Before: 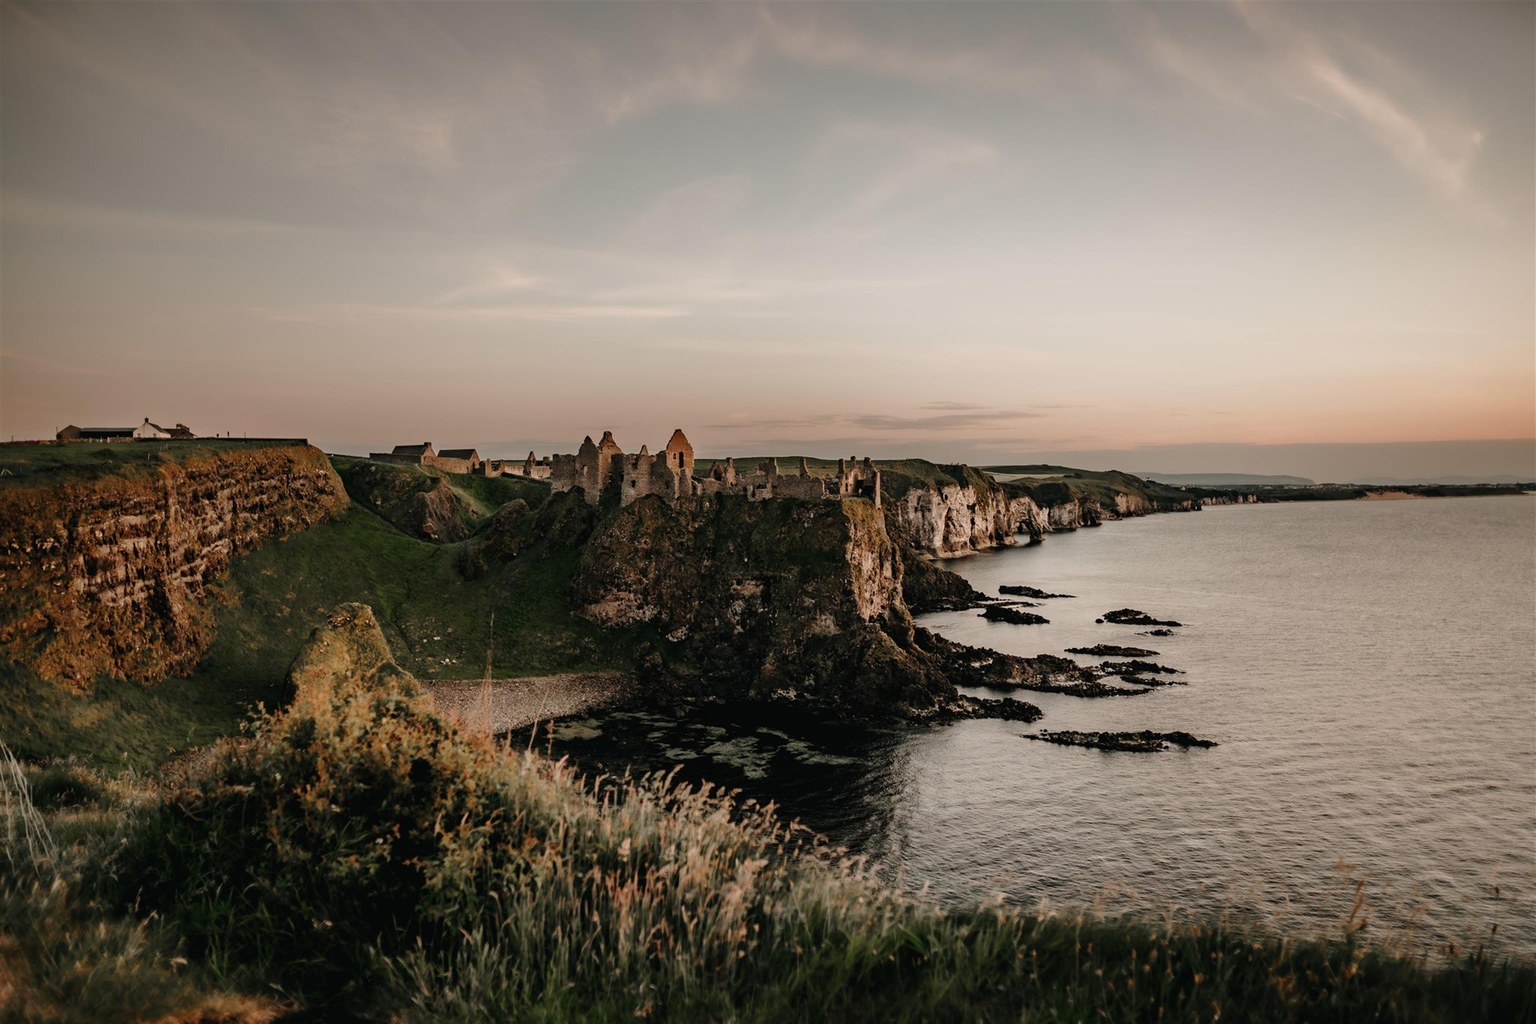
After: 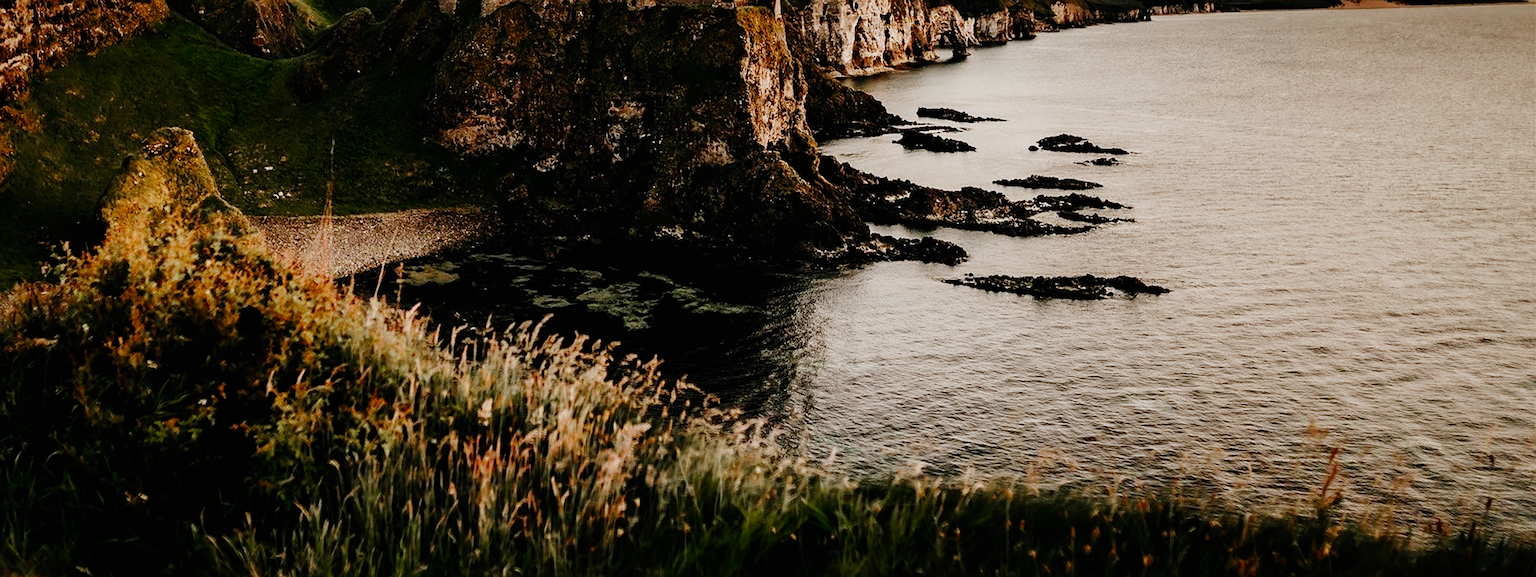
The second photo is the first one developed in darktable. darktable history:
color balance rgb: perceptual saturation grading › global saturation 25%, perceptual saturation grading › highlights -50%, perceptual saturation grading › shadows 30%, perceptual brilliance grading › global brilliance 12%, global vibrance 20%
crop and rotate: left 13.306%, top 48.129%, bottom 2.928%
sigmoid: contrast 1.7, skew -0.1, preserve hue 0%, red attenuation 0.1, red rotation 0.035, green attenuation 0.1, green rotation -0.017, blue attenuation 0.15, blue rotation -0.052, base primaries Rec2020
sharpen: amount 0.478
